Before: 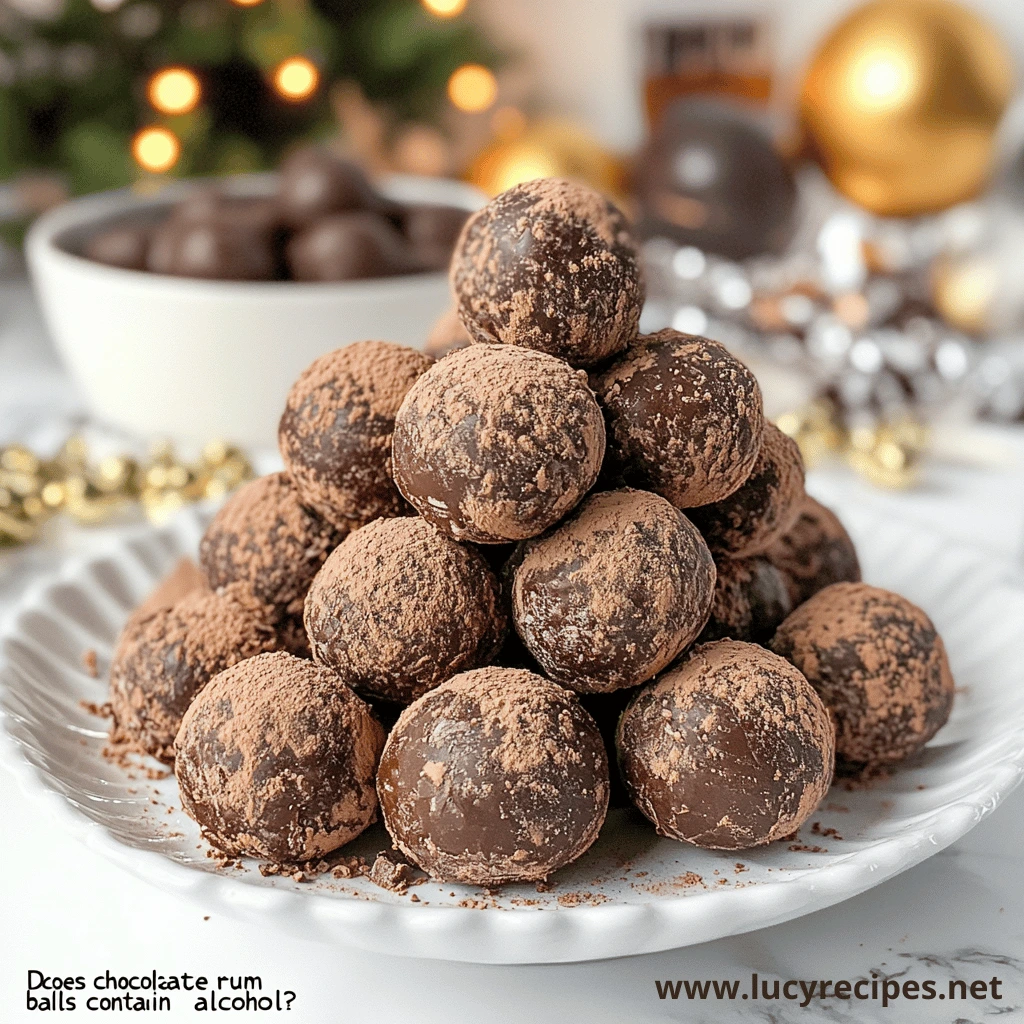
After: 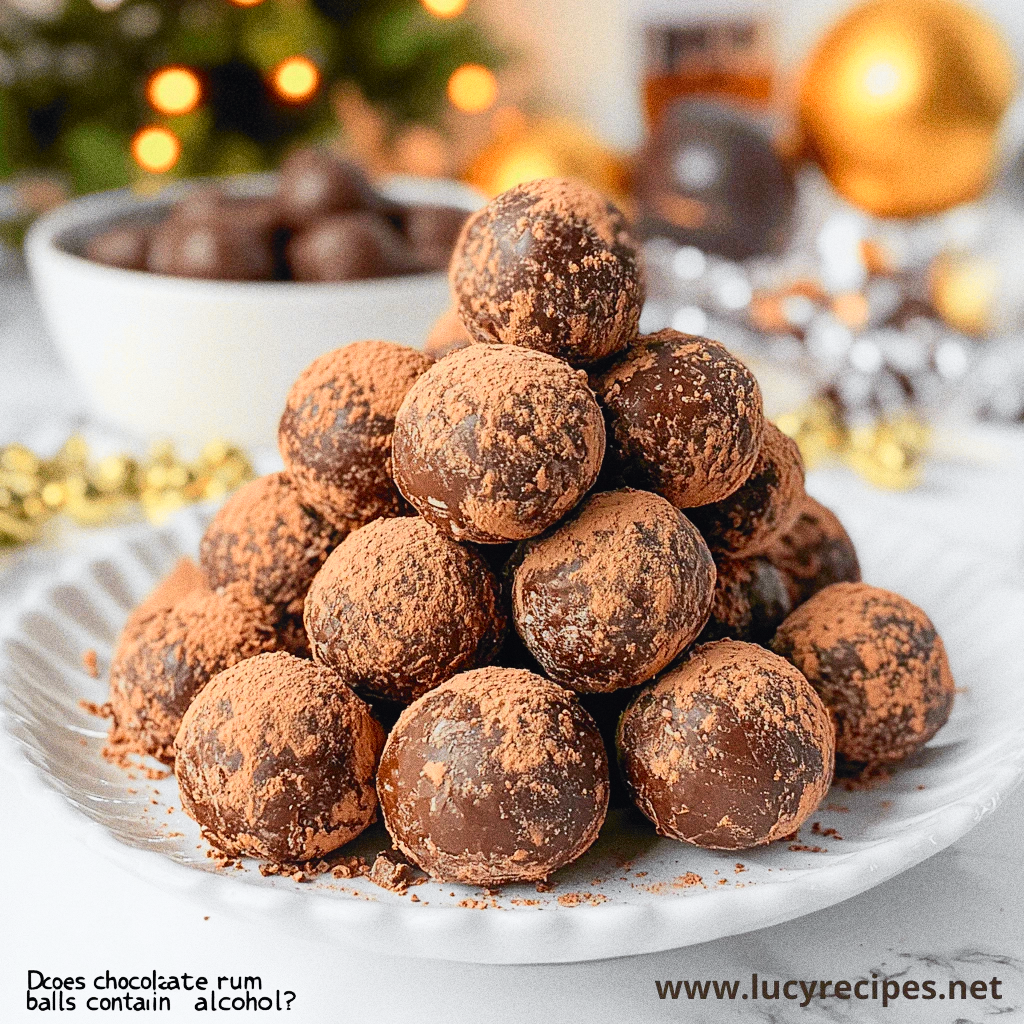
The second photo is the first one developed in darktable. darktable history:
contrast equalizer: octaves 7, y [[0.6 ×6], [0.55 ×6], [0 ×6], [0 ×6], [0 ×6]], mix -0.3
grain: coarseness 0.09 ISO, strength 40%
tone curve: curves: ch0 [(0, 0) (0.071, 0.047) (0.266, 0.26) (0.491, 0.552) (0.753, 0.818) (1, 0.983)]; ch1 [(0, 0) (0.346, 0.307) (0.408, 0.369) (0.463, 0.443) (0.482, 0.493) (0.502, 0.5) (0.517, 0.518) (0.546, 0.576) (0.588, 0.643) (0.651, 0.709) (1, 1)]; ch2 [(0, 0) (0.346, 0.34) (0.434, 0.46) (0.485, 0.494) (0.5, 0.494) (0.517, 0.503) (0.535, 0.545) (0.583, 0.634) (0.625, 0.686) (1, 1)], color space Lab, independent channels, preserve colors none
